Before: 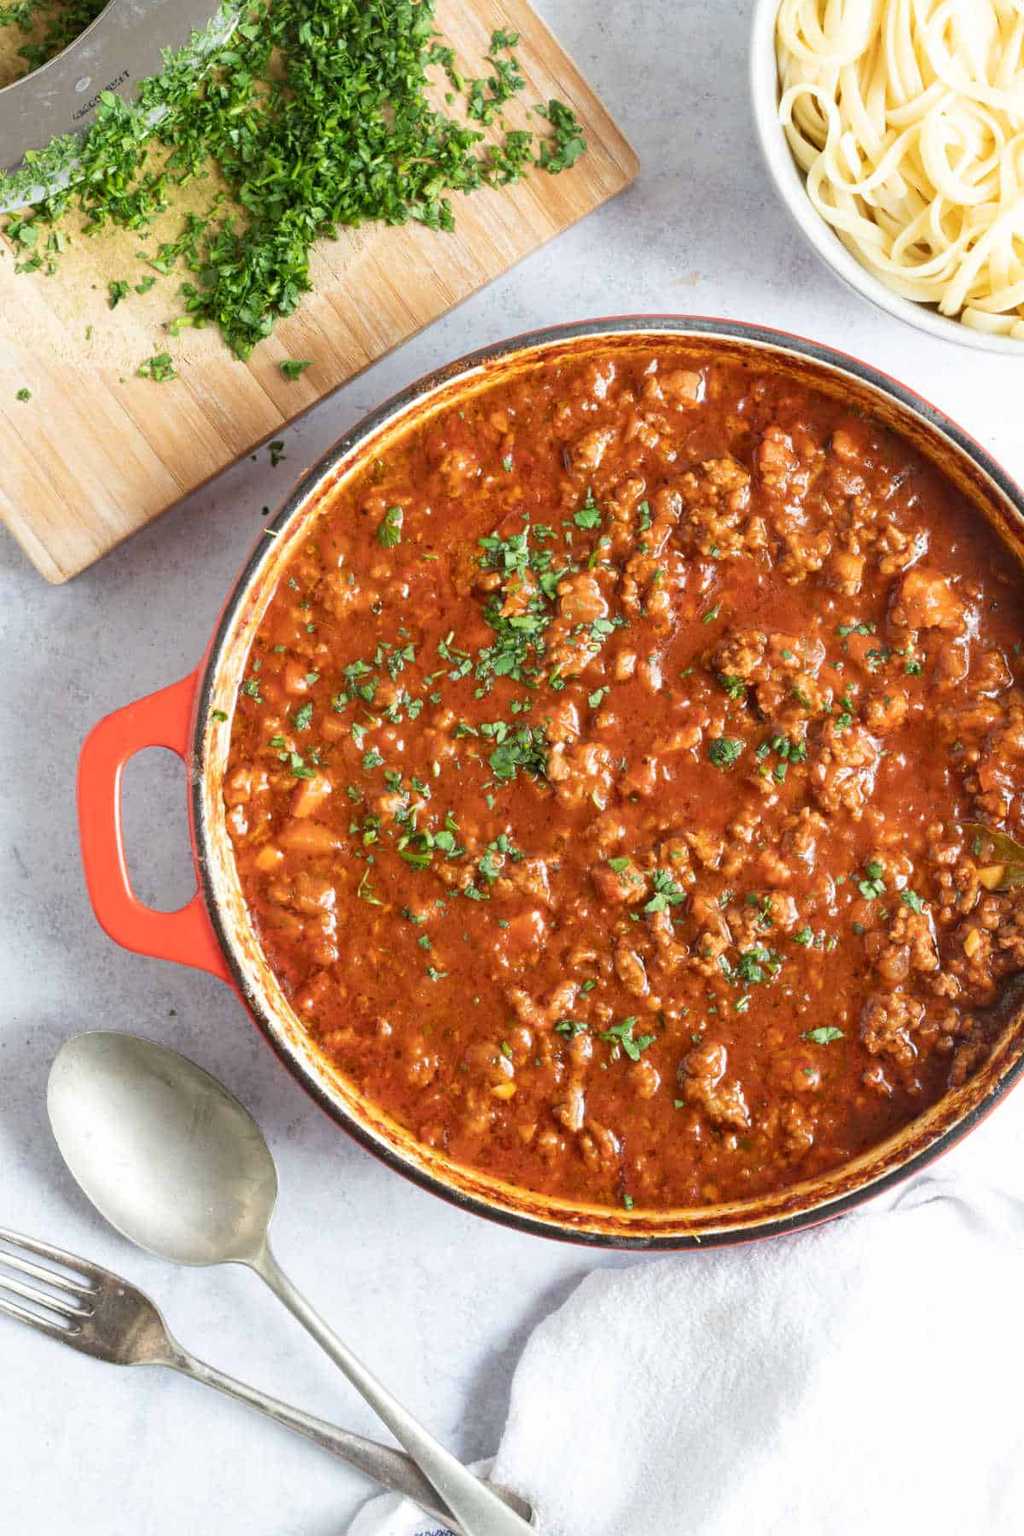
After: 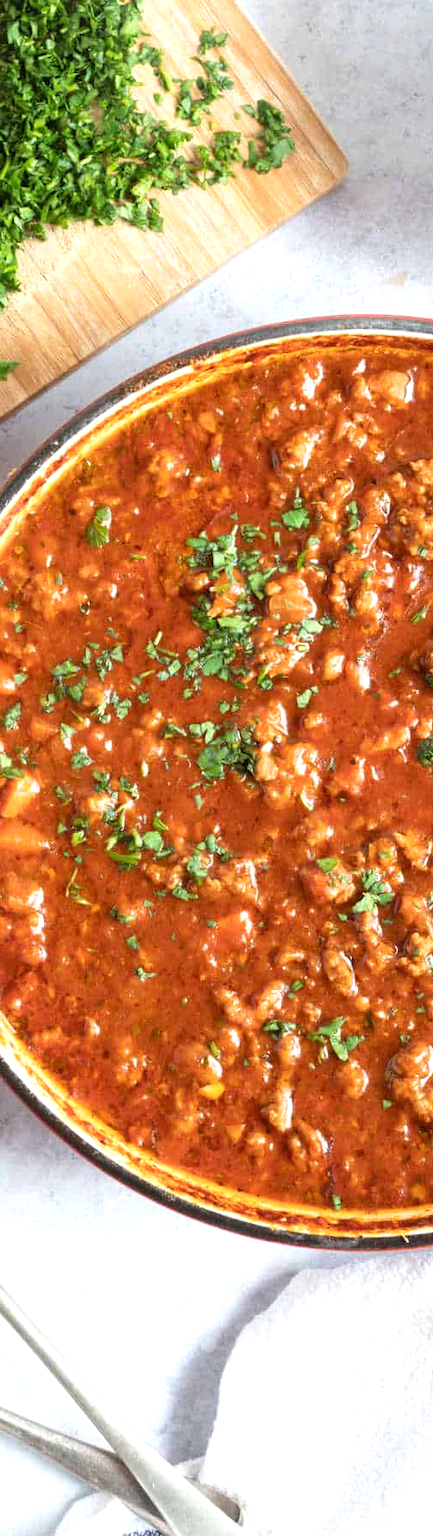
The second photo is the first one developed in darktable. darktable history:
tone equalizer: -8 EV -0.43 EV, -7 EV -0.42 EV, -6 EV -0.36 EV, -5 EV -0.242 EV, -3 EV 0.249 EV, -2 EV 0.327 EV, -1 EV 0.392 EV, +0 EV 0.436 EV
crop: left 28.5%, right 29.166%
